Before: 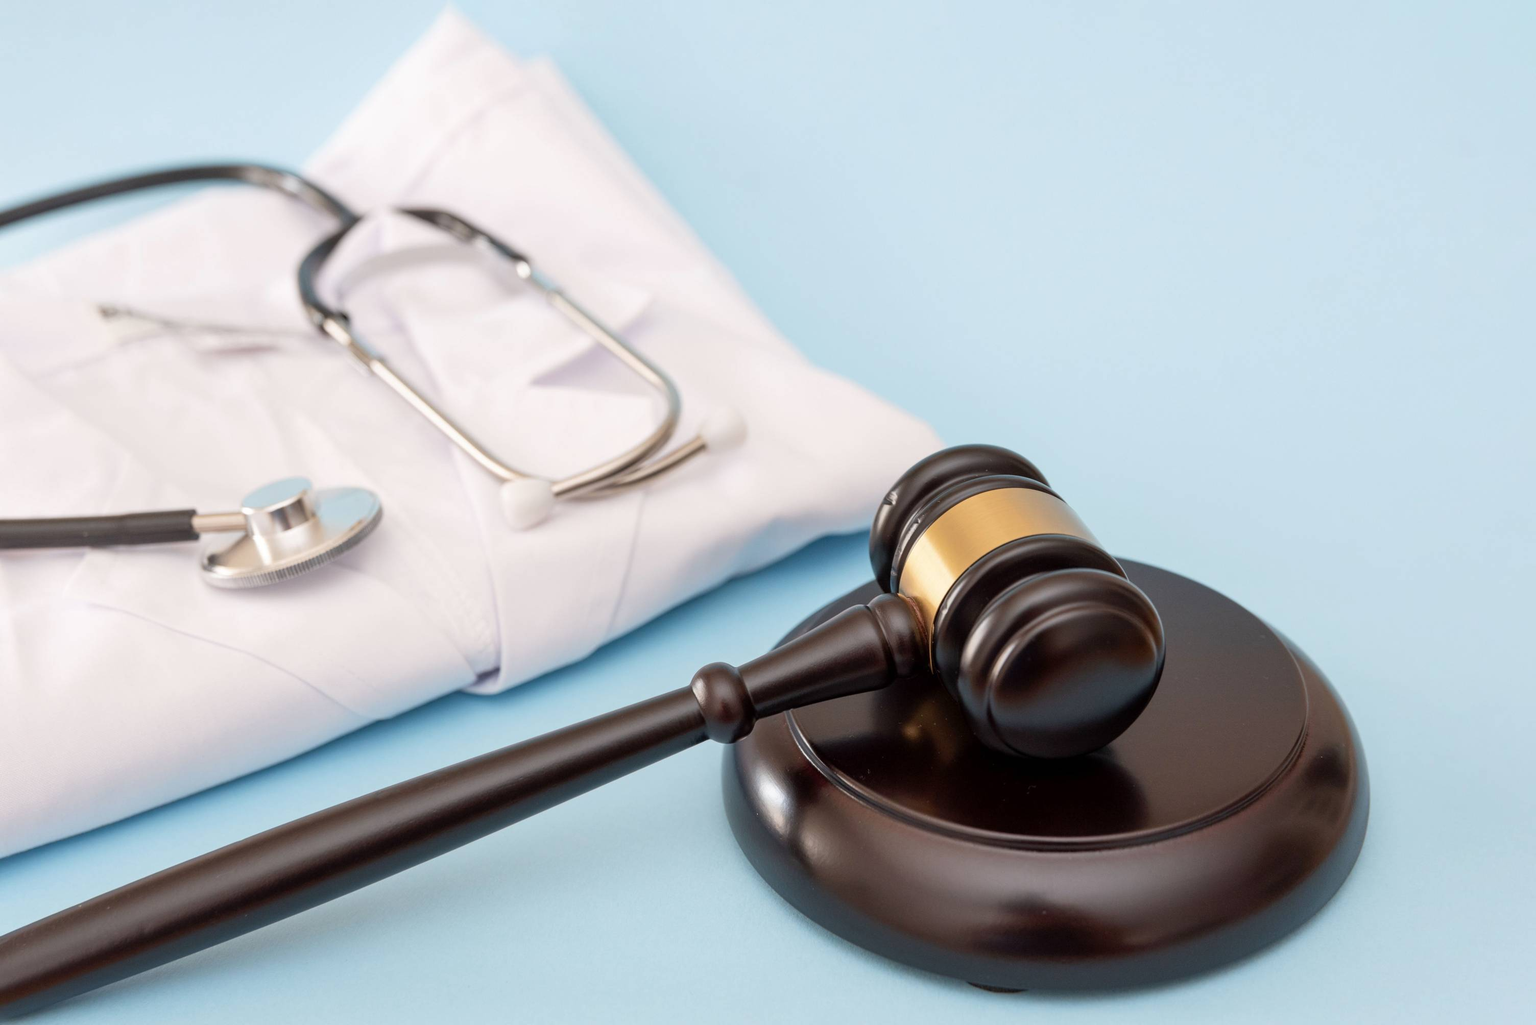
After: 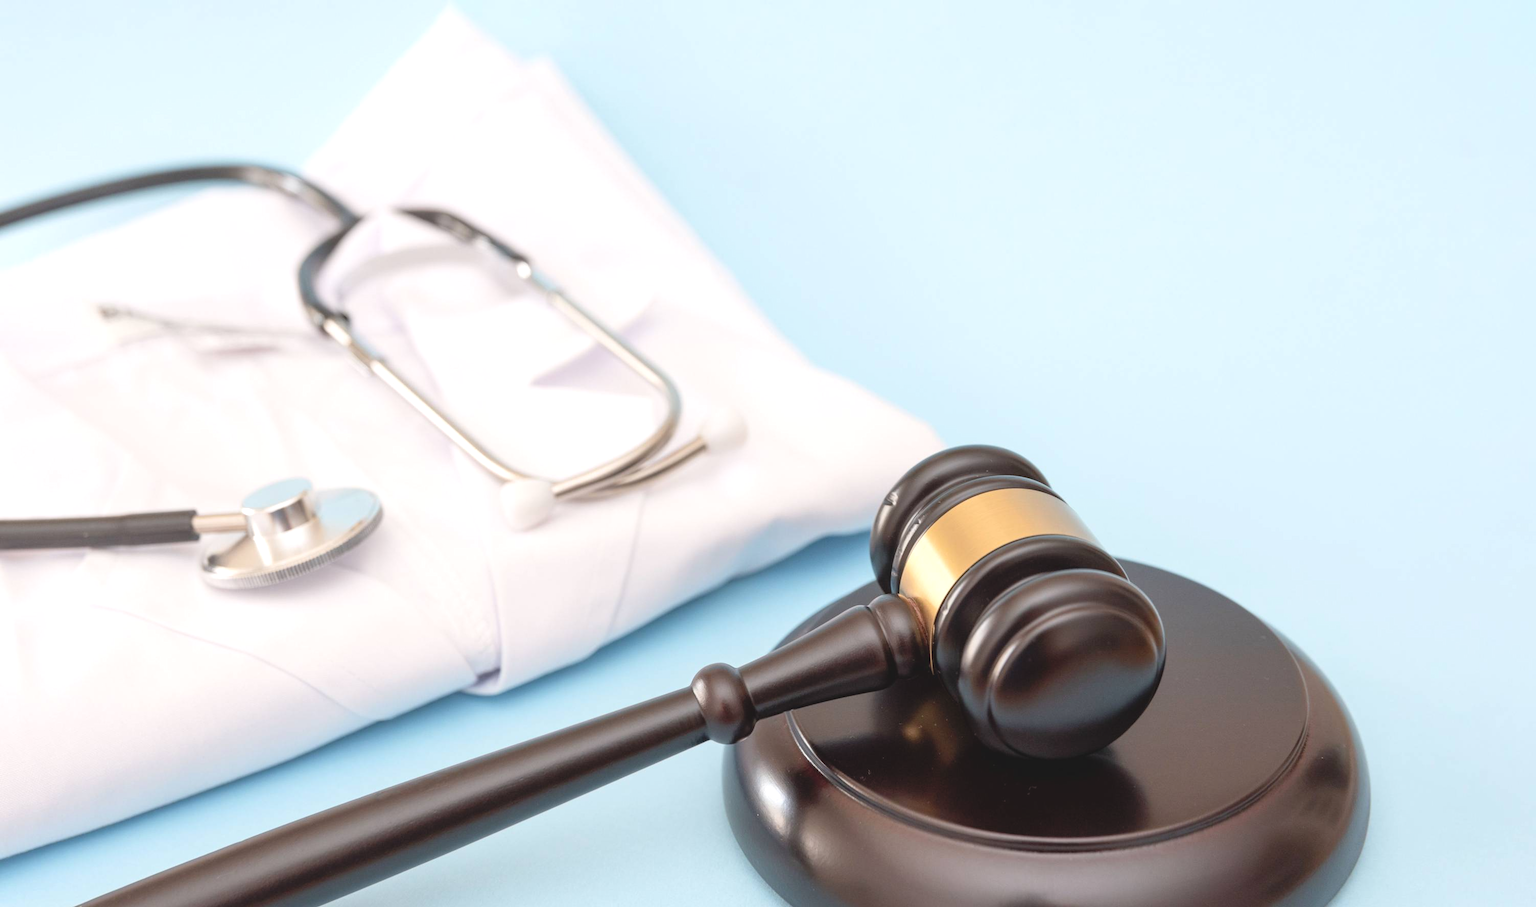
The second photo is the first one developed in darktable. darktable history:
contrast brightness saturation: contrast -0.138, brightness 0.048, saturation -0.139
crop and rotate: top 0%, bottom 11.471%
exposure: exposure 0.569 EV, compensate highlight preservation false
